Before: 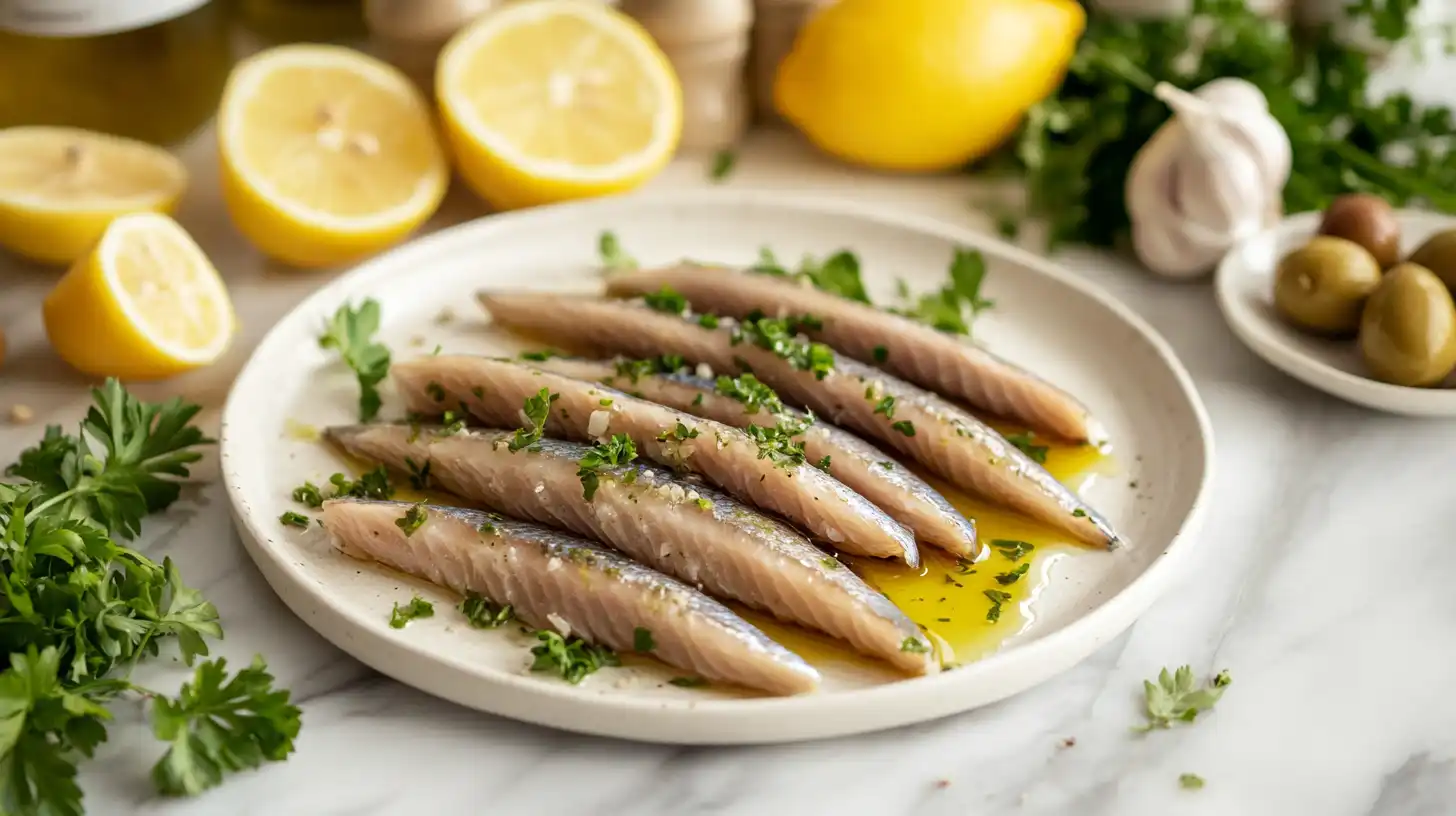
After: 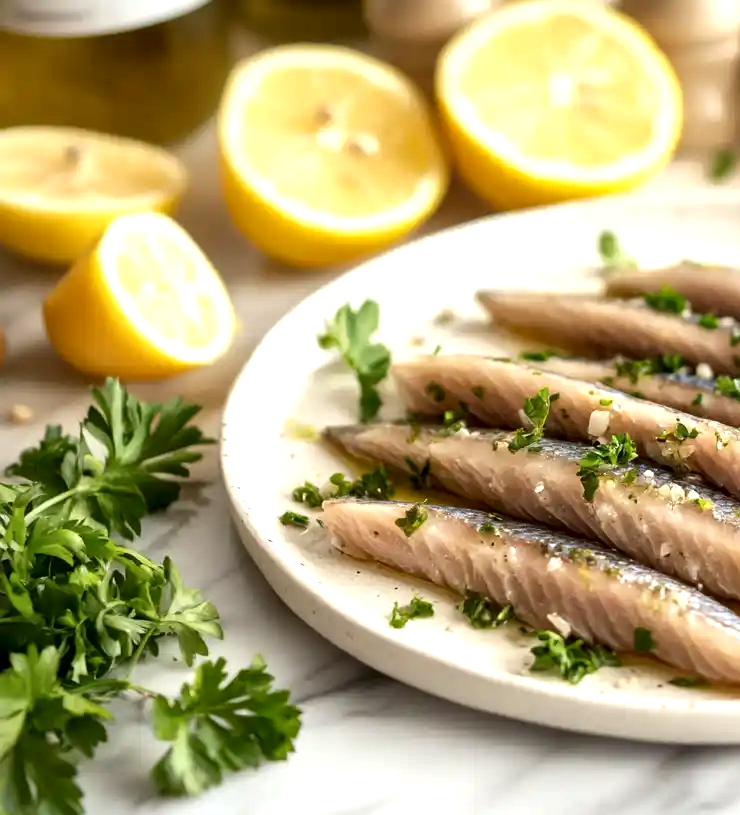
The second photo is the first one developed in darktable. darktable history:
crop and rotate: left 0.046%, top 0%, right 49.114%
local contrast: mode bilateral grid, contrast 20, coarseness 50, detail 172%, midtone range 0.2
exposure: black level correction 0, exposure 0.499 EV, compensate highlight preservation false
